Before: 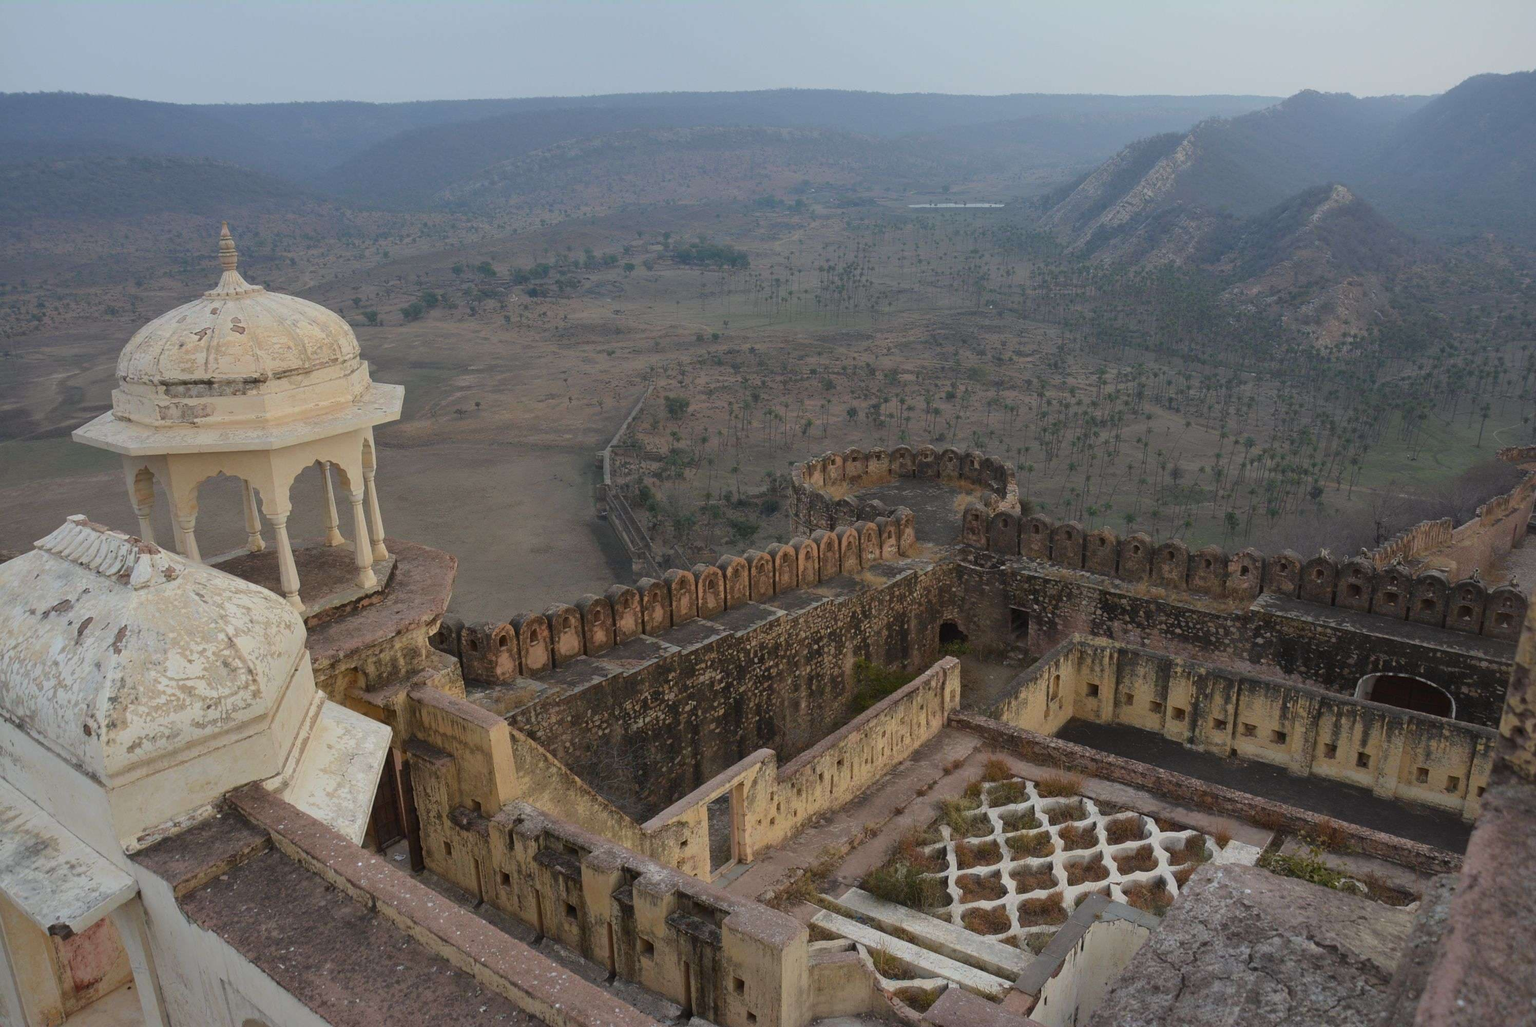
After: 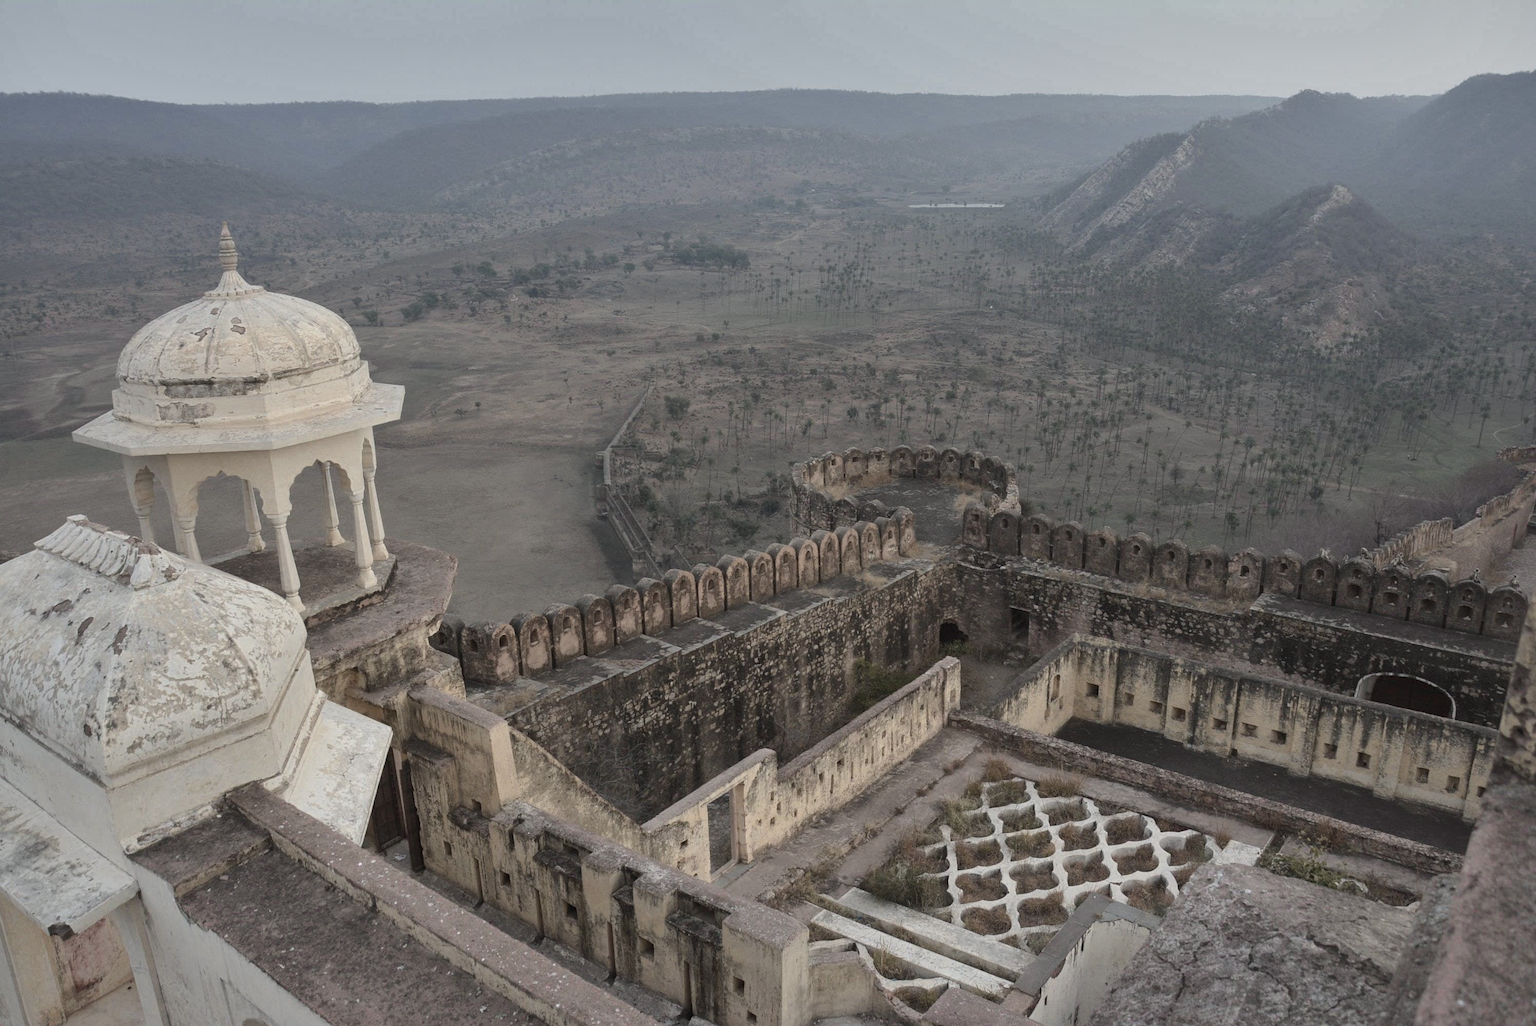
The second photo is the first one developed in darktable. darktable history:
exposure: exposure 0.203 EV, compensate exposure bias true, compensate highlight preservation false
color zones: curves: ch0 [(0, 0.6) (0.129, 0.585) (0.193, 0.596) (0.429, 0.5) (0.571, 0.5) (0.714, 0.5) (0.857, 0.5) (1, 0.6)]; ch1 [(0, 0.453) (0.112, 0.245) (0.213, 0.252) (0.429, 0.233) (0.571, 0.231) (0.683, 0.242) (0.857, 0.296) (1, 0.453)]
shadows and highlights: radius 109.42, shadows 23.58, highlights -58.77, low approximation 0.01, soften with gaussian
